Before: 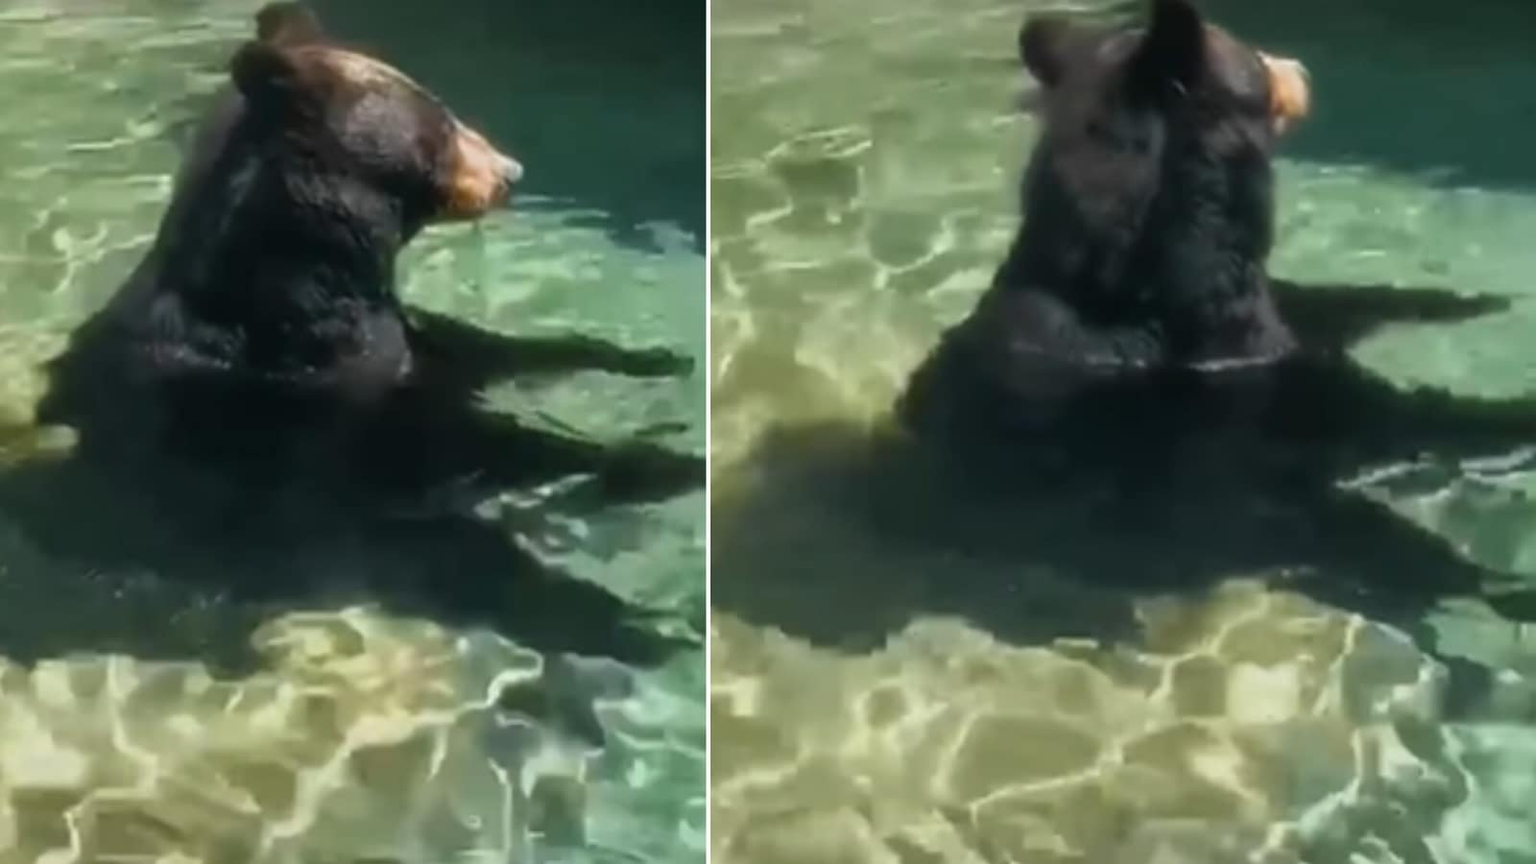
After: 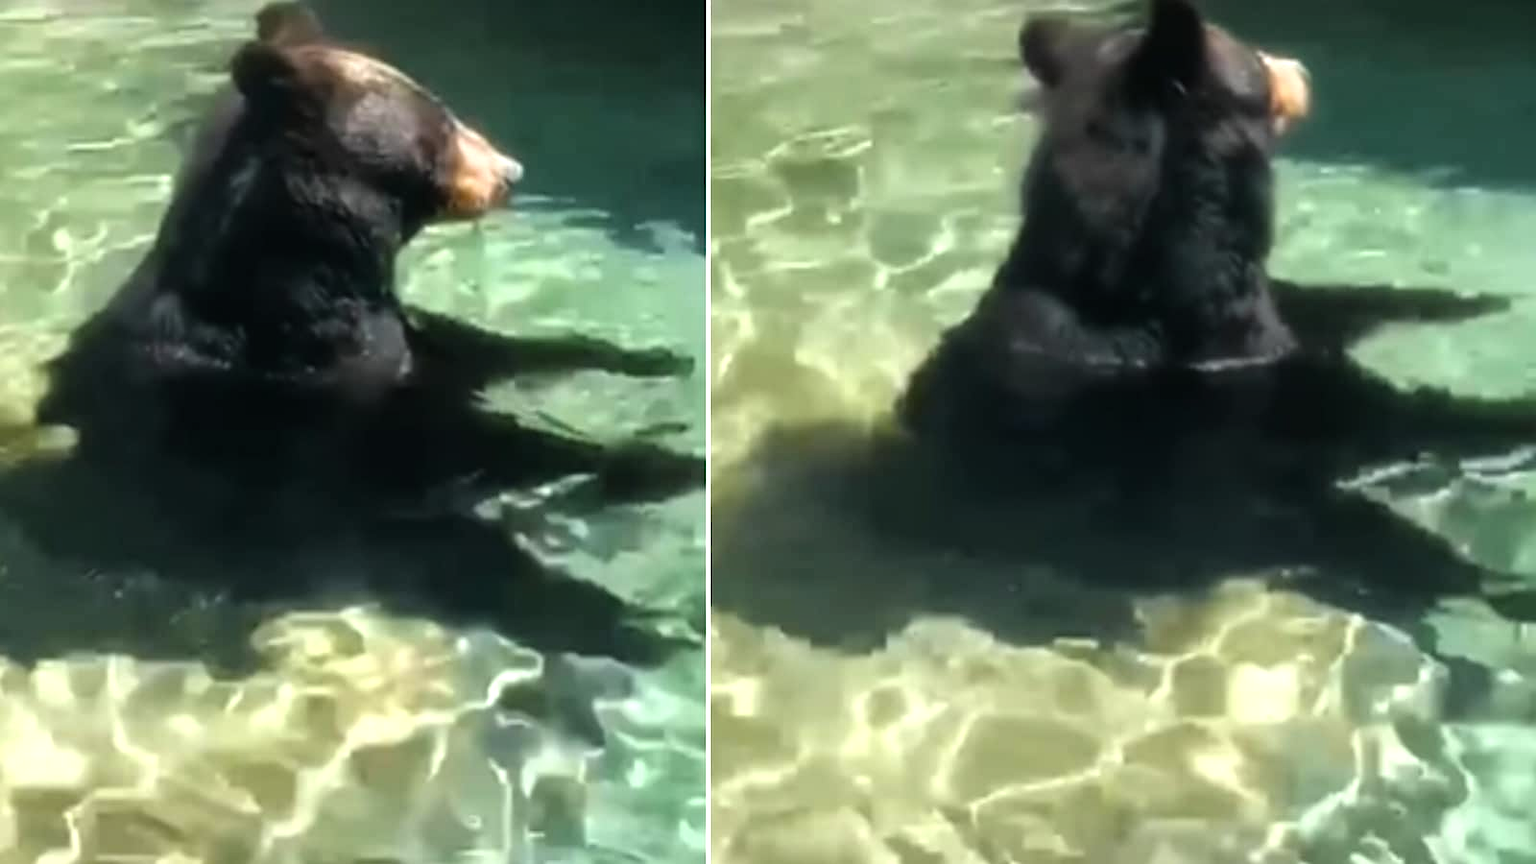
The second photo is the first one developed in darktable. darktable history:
exposure: compensate exposure bias true, compensate highlight preservation false
tone equalizer: -8 EV -0.724 EV, -7 EV -0.736 EV, -6 EV -0.576 EV, -5 EV -0.385 EV, -3 EV 0.37 EV, -2 EV 0.6 EV, -1 EV 0.693 EV, +0 EV 0.752 EV
